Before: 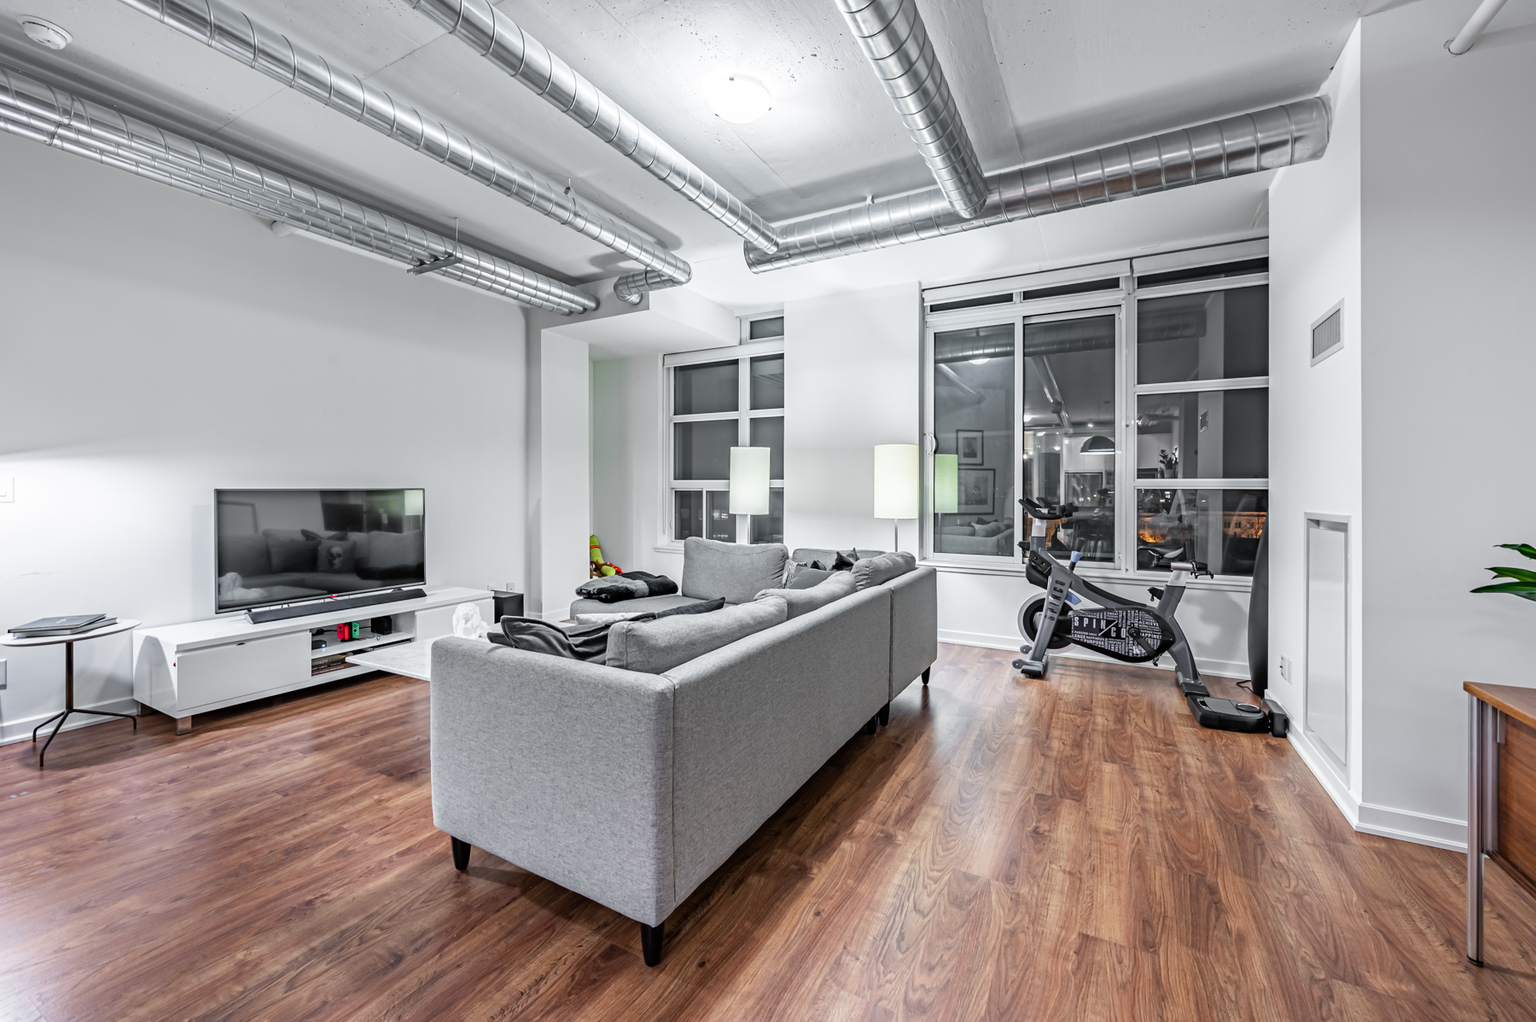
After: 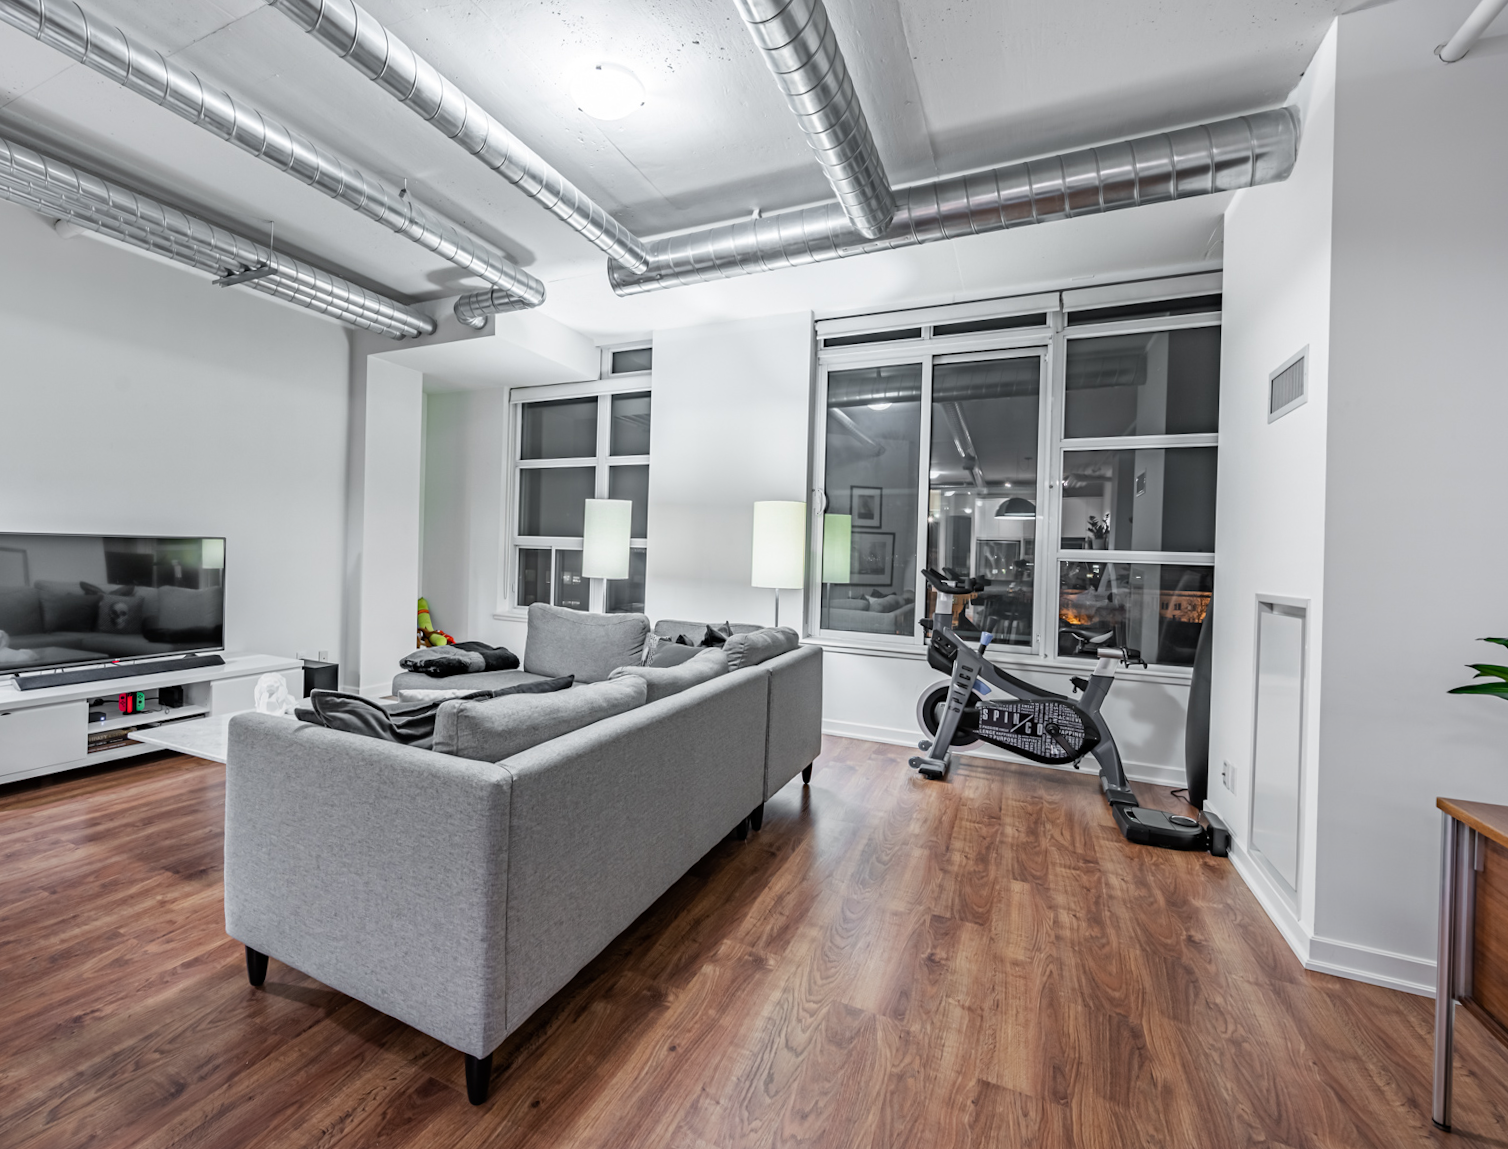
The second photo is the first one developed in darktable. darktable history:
rotate and perspective: rotation 1.57°, crop left 0.018, crop right 0.982, crop top 0.039, crop bottom 0.961
graduated density: rotation -180°, offset 24.95
crop and rotate: left 14.584%
